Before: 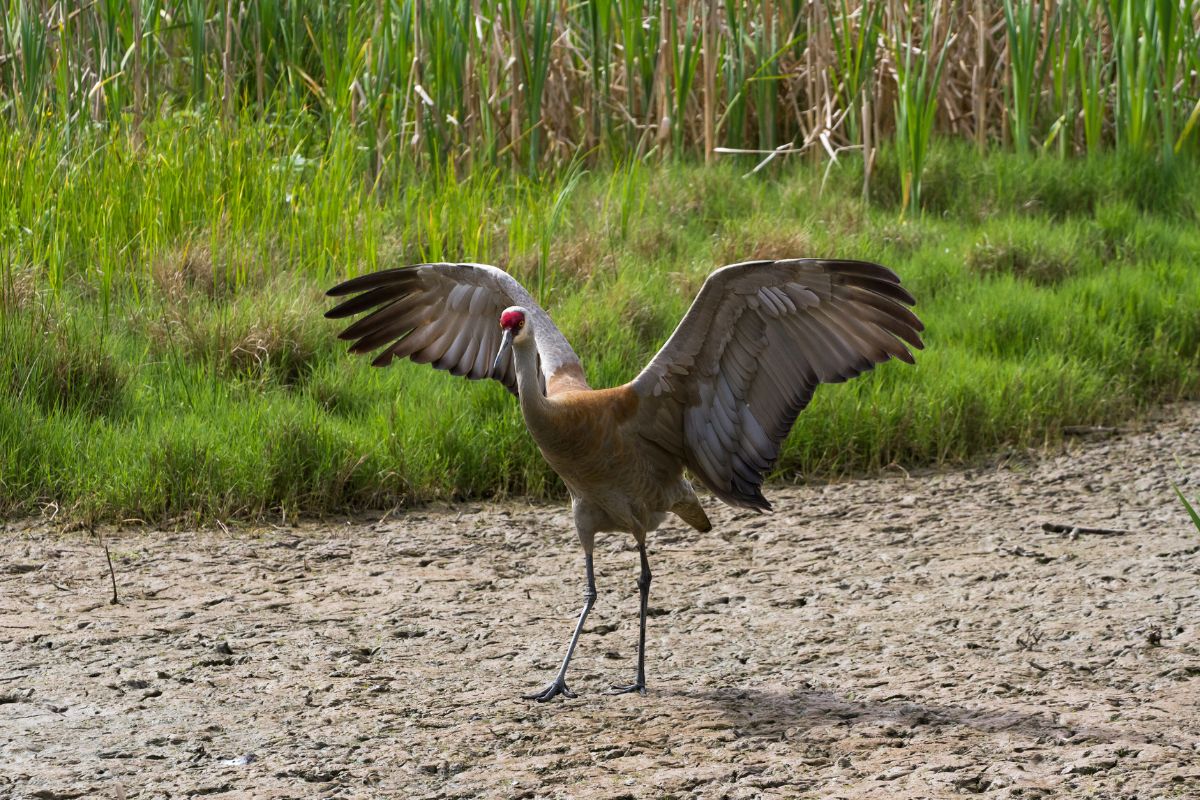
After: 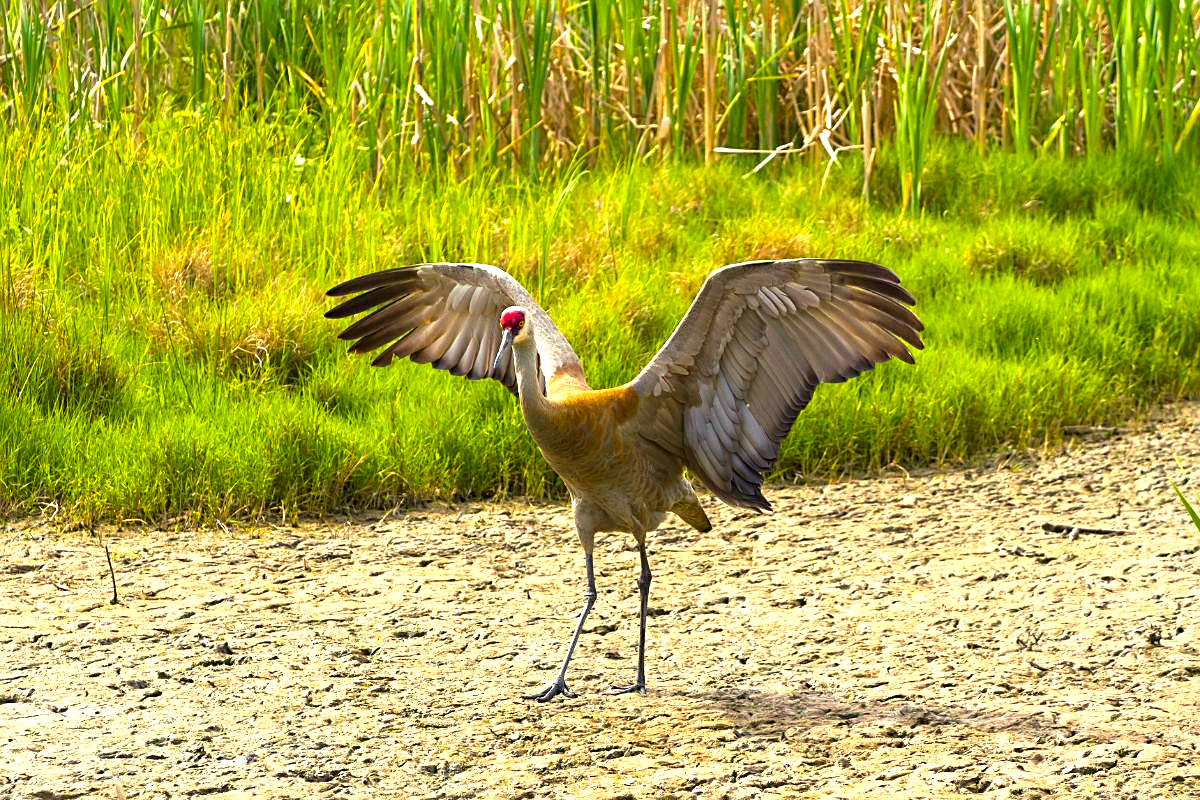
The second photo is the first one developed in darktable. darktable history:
color balance rgb: highlights gain › chroma 8.039%, highlights gain › hue 83.86°, perceptual saturation grading › global saturation 17.742%, global vibrance 44.573%
contrast brightness saturation: saturation -0.057
sharpen: on, module defaults
exposure: black level correction 0, exposure 1.199 EV, compensate highlight preservation false
